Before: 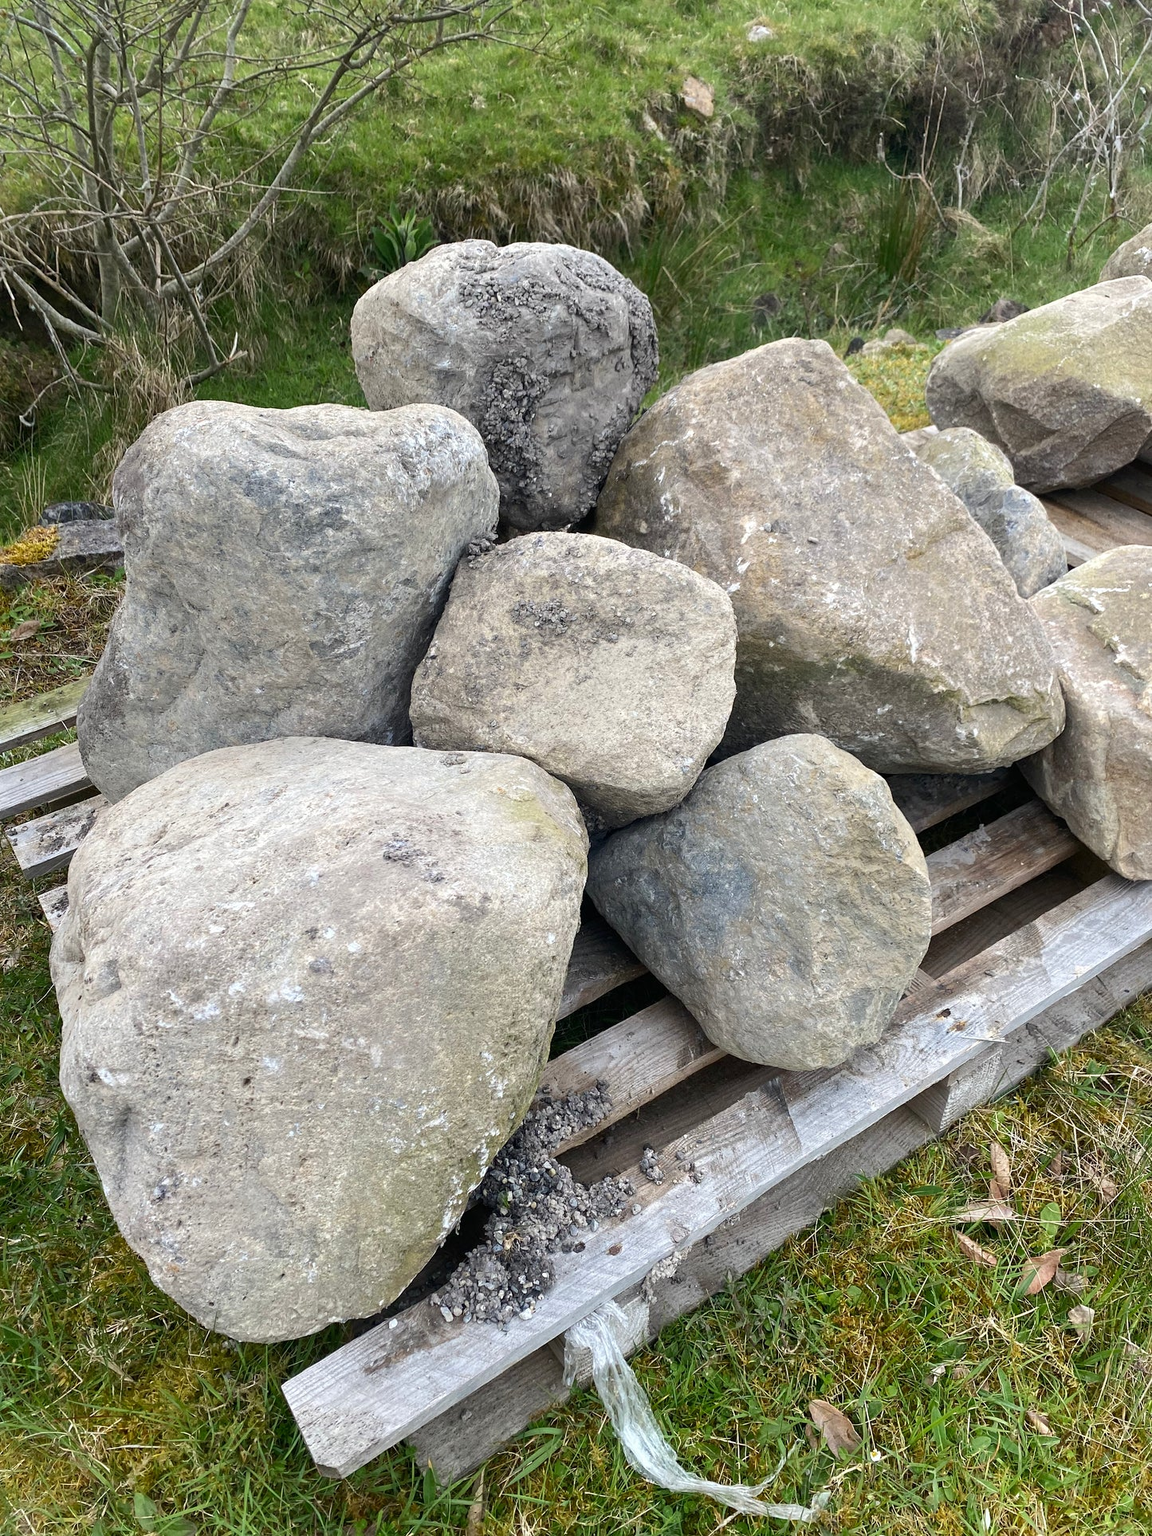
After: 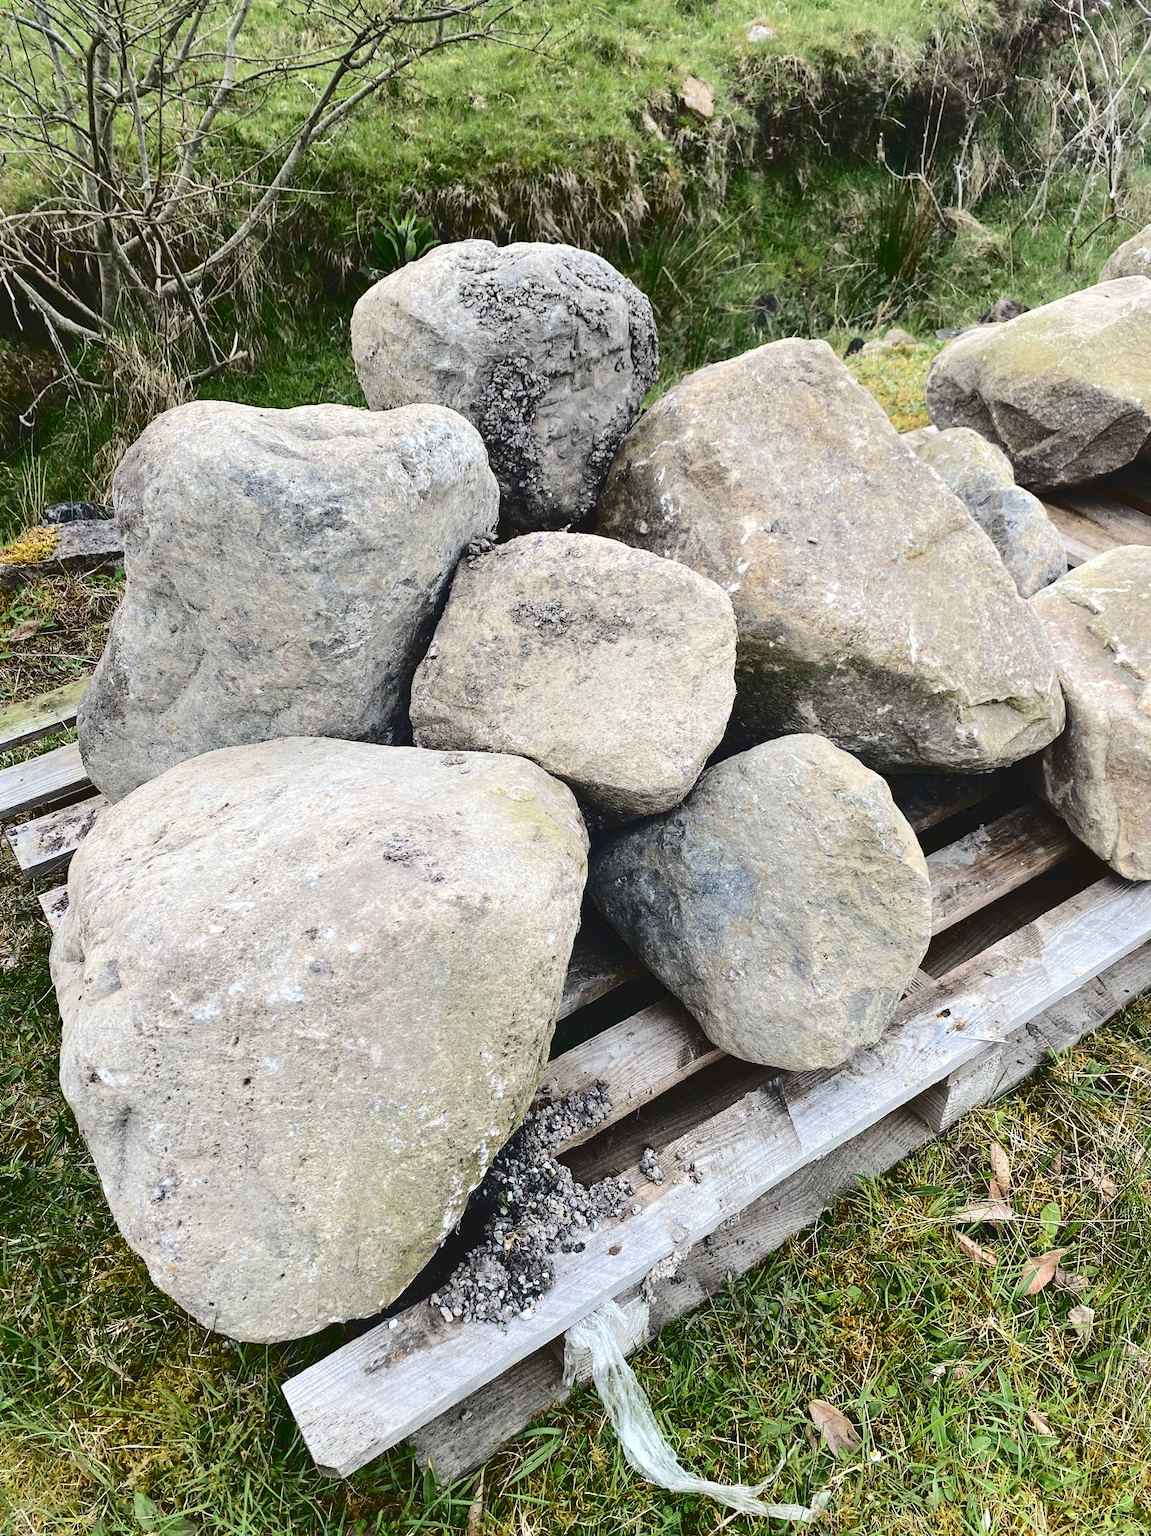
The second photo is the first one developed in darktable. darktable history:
shadows and highlights: shadows 37.56, highlights -26.98, soften with gaussian
tone curve: curves: ch0 [(0, 0) (0.003, 0.084) (0.011, 0.084) (0.025, 0.084) (0.044, 0.084) (0.069, 0.085) (0.1, 0.09) (0.136, 0.1) (0.177, 0.119) (0.224, 0.144) (0.277, 0.205) (0.335, 0.298) (0.399, 0.417) (0.468, 0.525) (0.543, 0.631) (0.623, 0.72) (0.709, 0.8) (0.801, 0.867) (0.898, 0.934) (1, 1)], color space Lab, independent channels, preserve colors none
